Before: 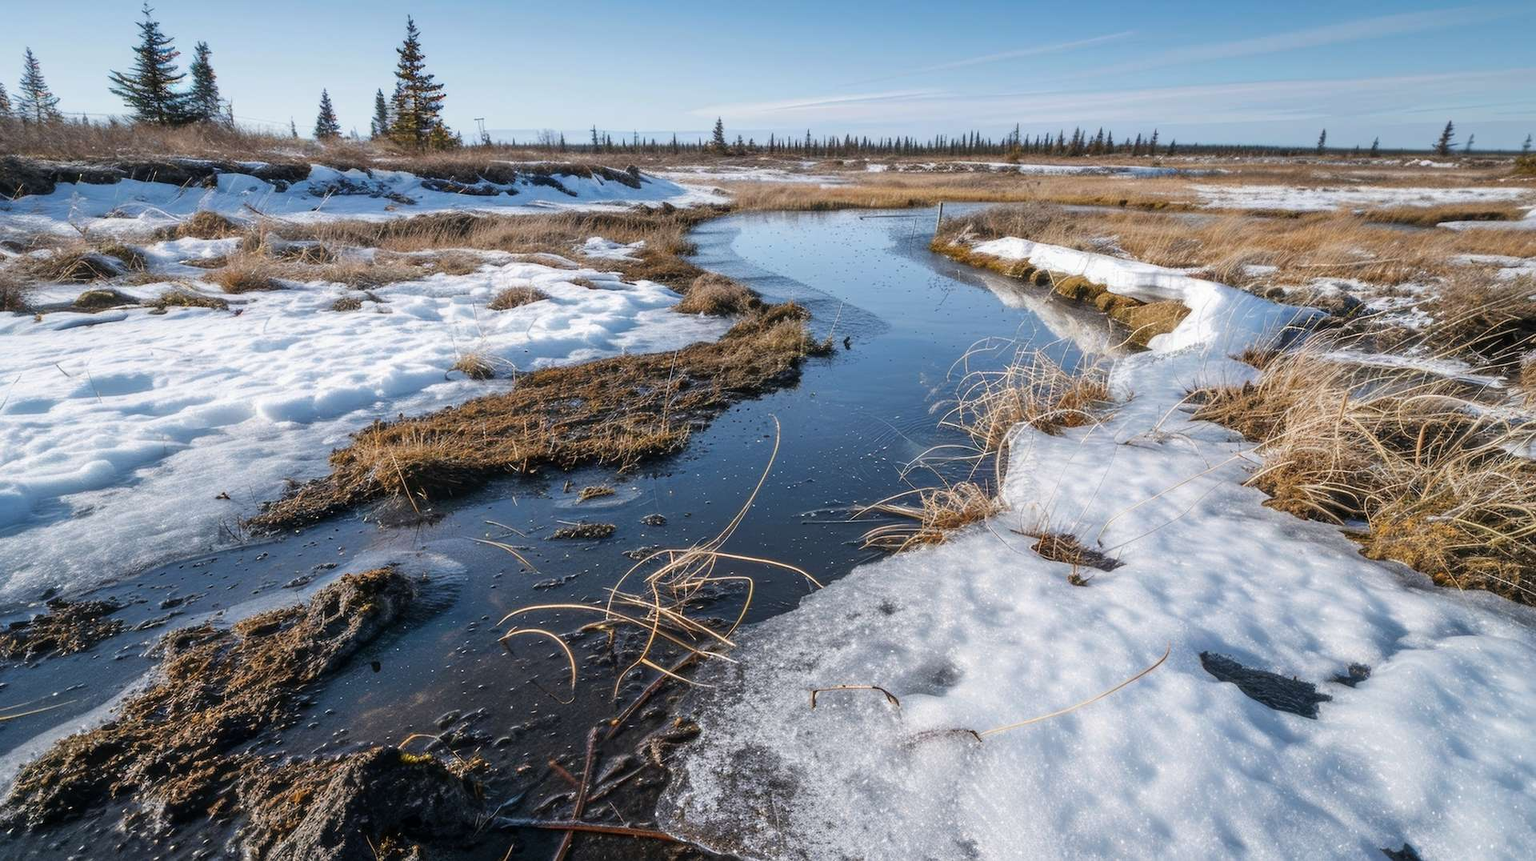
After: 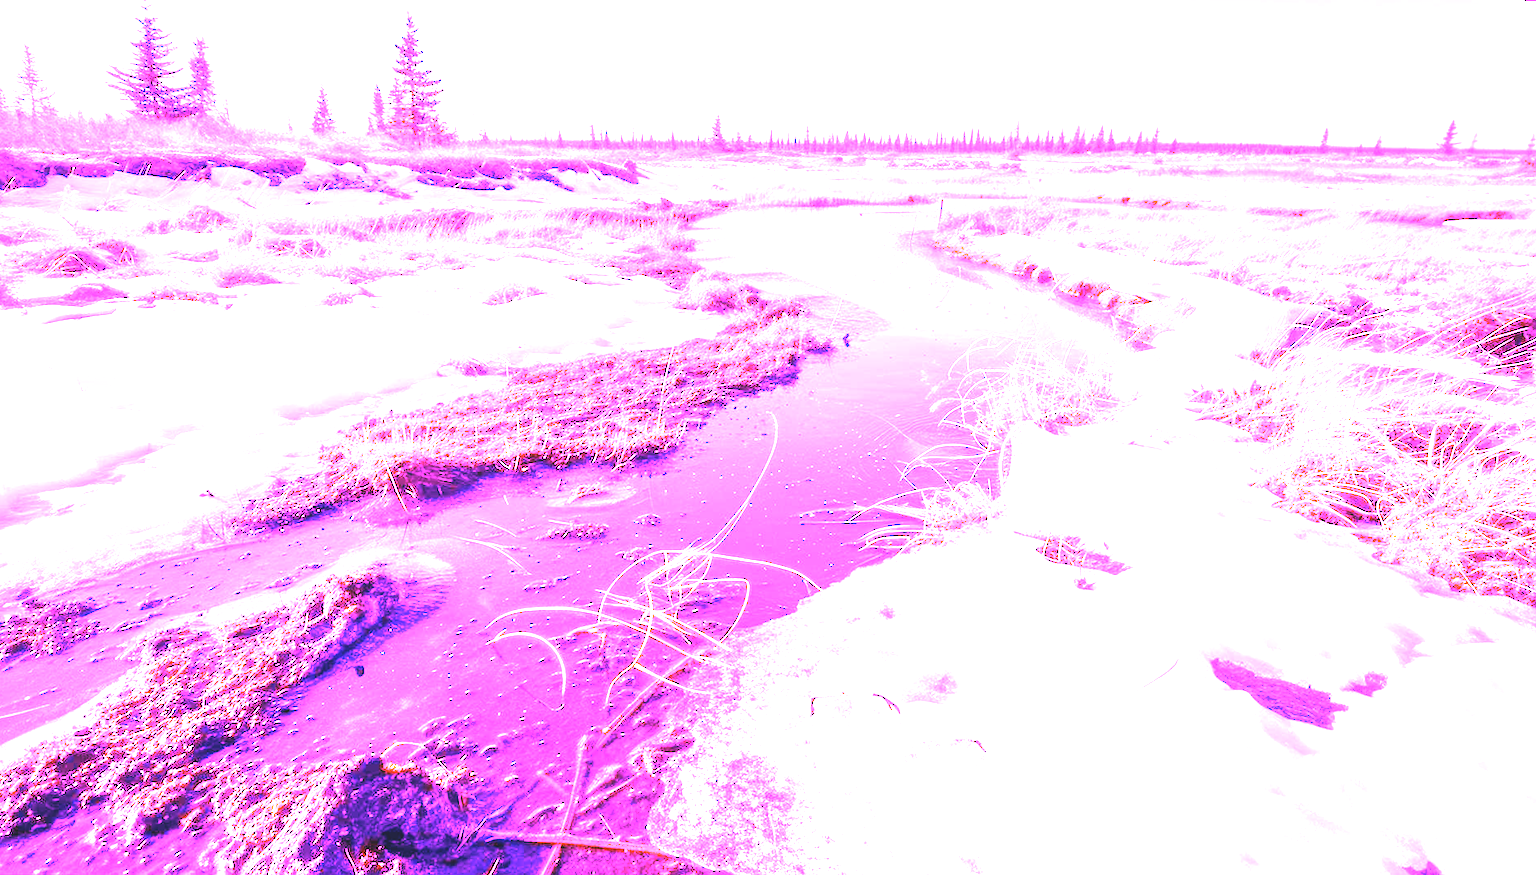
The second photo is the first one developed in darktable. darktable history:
rotate and perspective: rotation 0.226°, lens shift (vertical) -0.042, crop left 0.023, crop right 0.982, crop top 0.006, crop bottom 0.994
color balance: lift [1.01, 1, 1, 1], gamma [1.097, 1, 1, 1], gain [0.85, 1, 1, 1]
exposure: black level correction 0, exposure 0.7 EV, compensate exposure bias true, compensate highlight preservation false
white balance: red 8, blue 8
